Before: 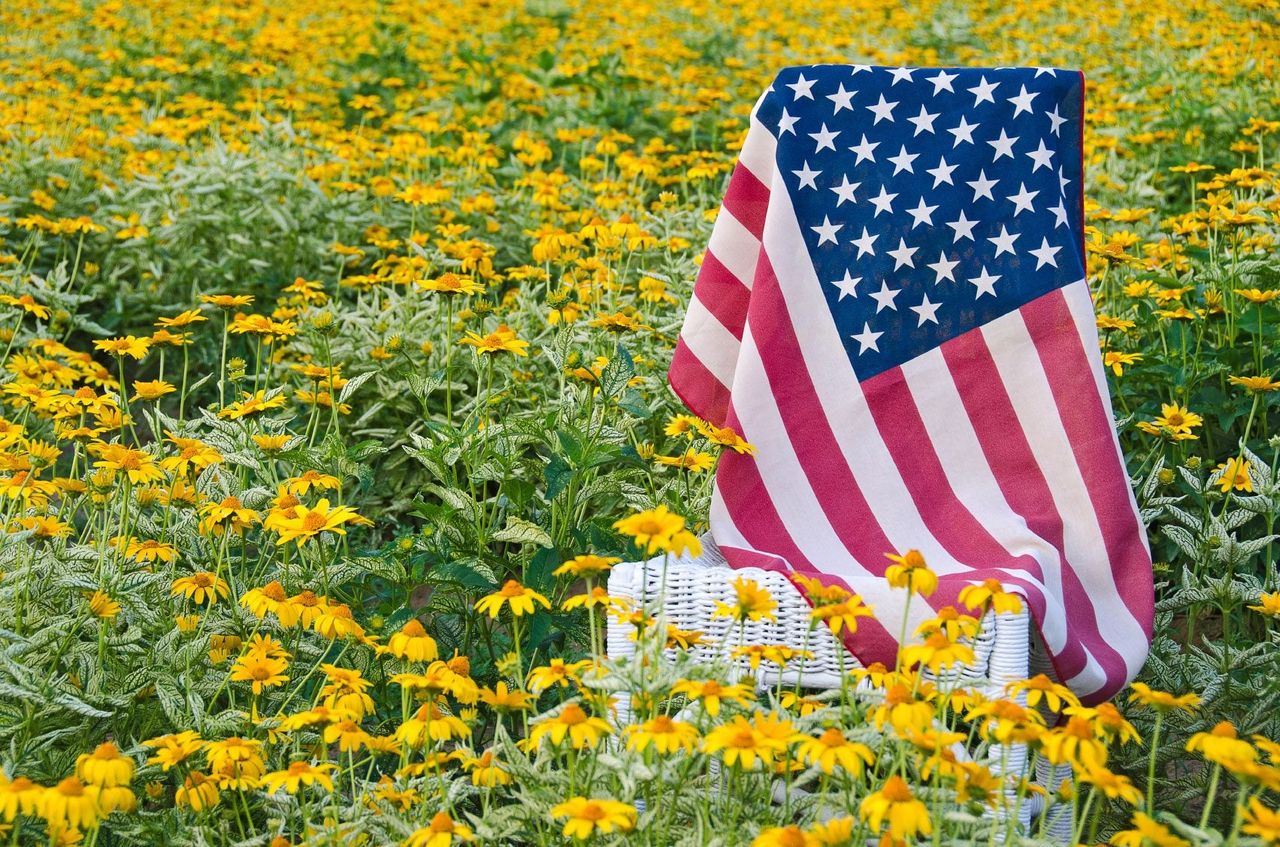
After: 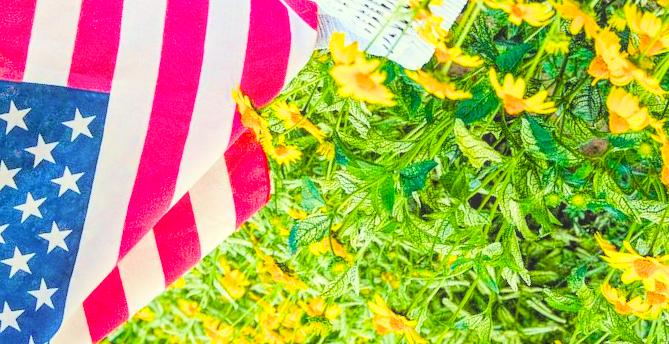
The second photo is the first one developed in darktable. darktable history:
color correction: highlights a* -5.88, highlights b* 10.93
contrast brightness saturation: contrast 0.198, brightness 0.158, saturation 0.216
color balance rgb: highlights gain › luminance 17.289%, perceptual saturation grading › global saturation 29.558%, perceptual brilliance grading › mid-tones 10.459%, perceptual brilliance grading › shadows 14.201%
crop and rotate: angle 147.58°, left 9.14%, top 15.642%, right 4.363%, bottom 17.105%
filmic rgb: black relative exposure -7.61 EV, white relative exposure 4.62 EV, threshold 3.02 EV, target black luminance 0%, hardness 3.49, latitude 50.44%, contrast 1.029, highlights saturation mix 9.26%, shadows ↔ highlights balance -0.203%, enable highlight reconstruction true
local contrast: highlights 66%, shadows 32%, detail 167%, midtone range 0.2
haze removal: adaptive false
tone equalizer: -8 EV -0.716 EV, -7 EV -0.734 EV, -6 EV -0.575 EV, -5 EV -0.401 EV, -3 EV 0.393 EV, -2 EV 0.6 EV, -1 EV 0.689 EV, +0 EV 0.772 EV
